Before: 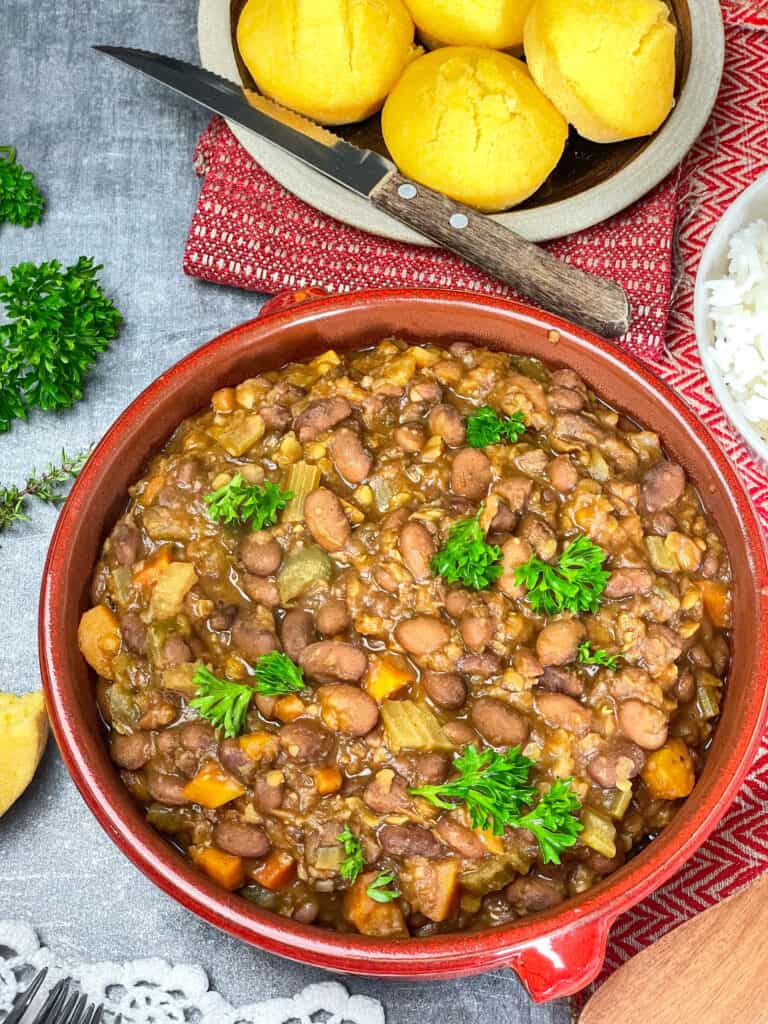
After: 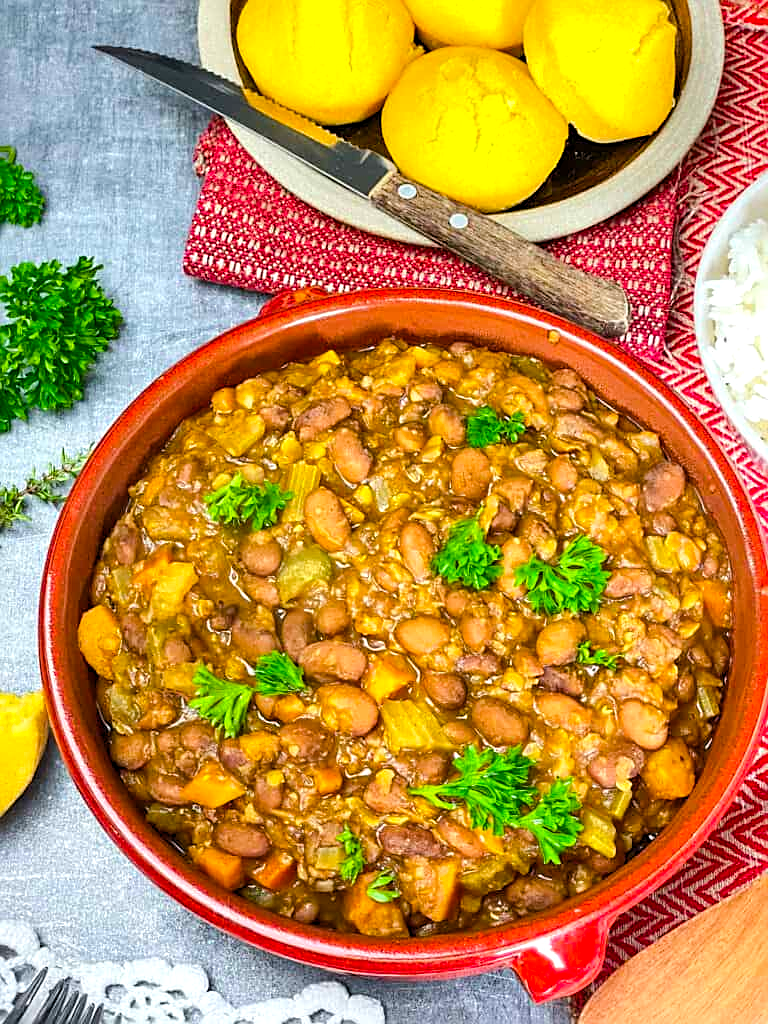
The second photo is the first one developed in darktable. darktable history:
levels: levels [0.016, 0.484, 0.953]
color balance rgb: perceptual saturation grading › global saturation 25%, perceptual brilliance grading › mid-tones 10%, perceptual brilliance grading › shadows 15%, global vibrance 20%
sharpen: on, module defaults
